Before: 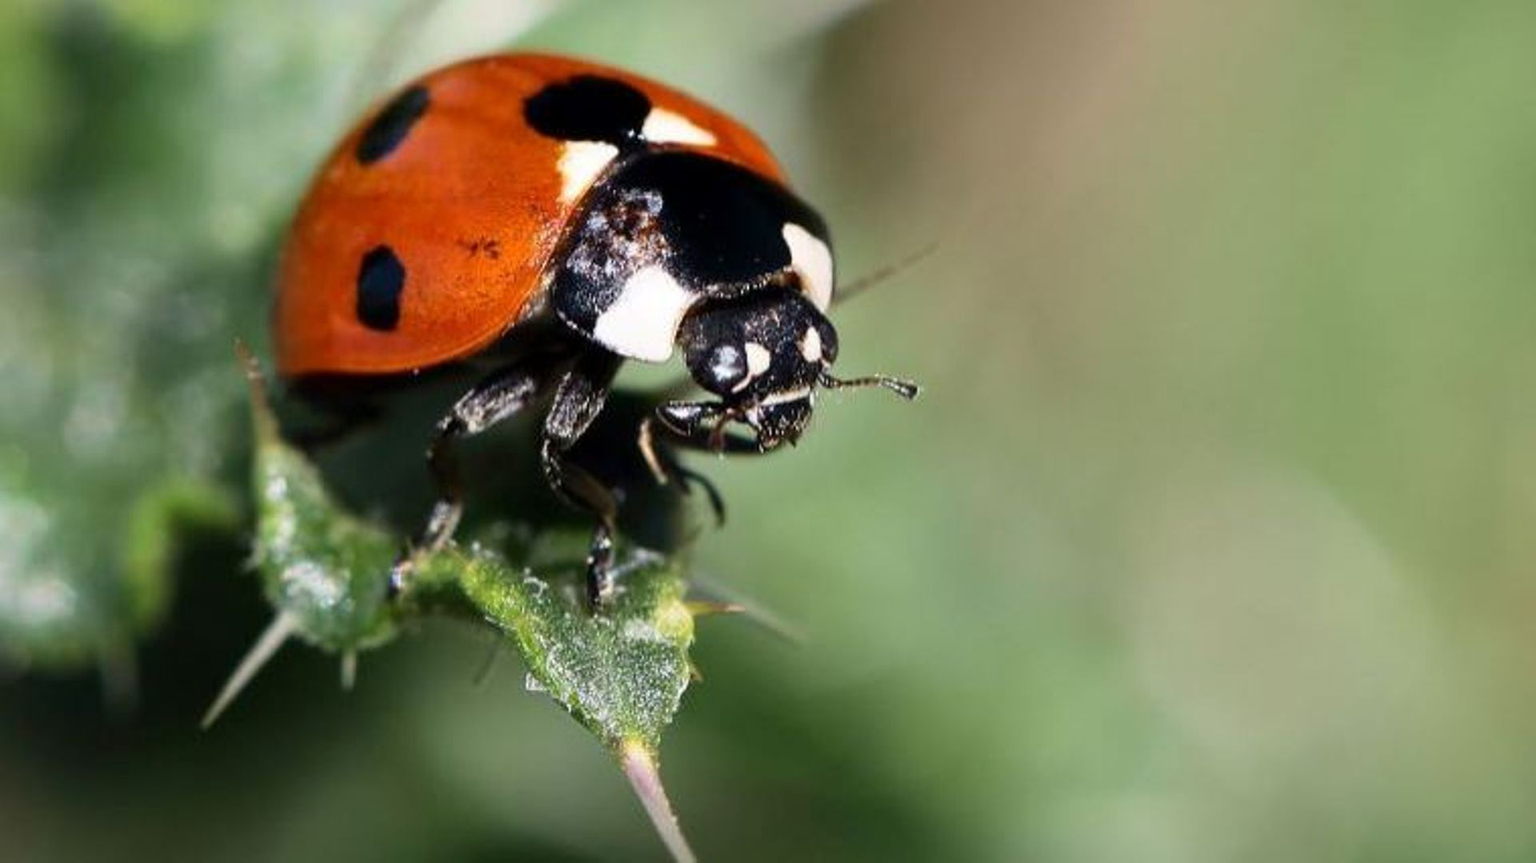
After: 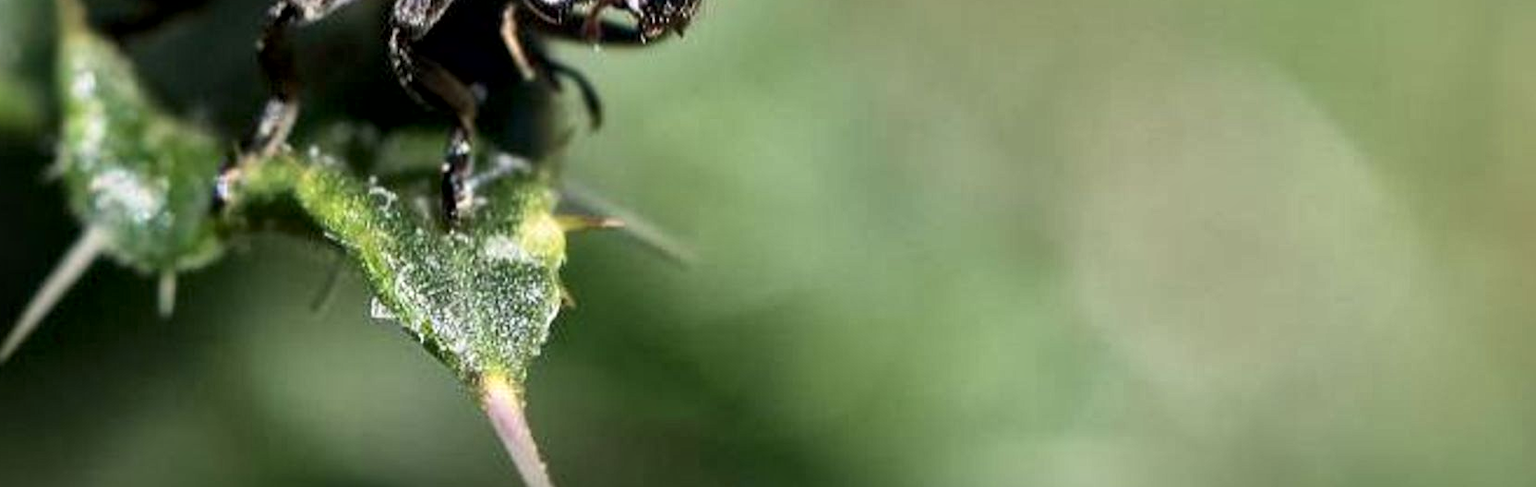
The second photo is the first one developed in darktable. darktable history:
crop and rotate: left 13.306%, top 48.129%, bottom 2.928%
local contrast: mode bilateral grid, contrast 20, coarseness 50, detail 171%, midtone range 0.2
